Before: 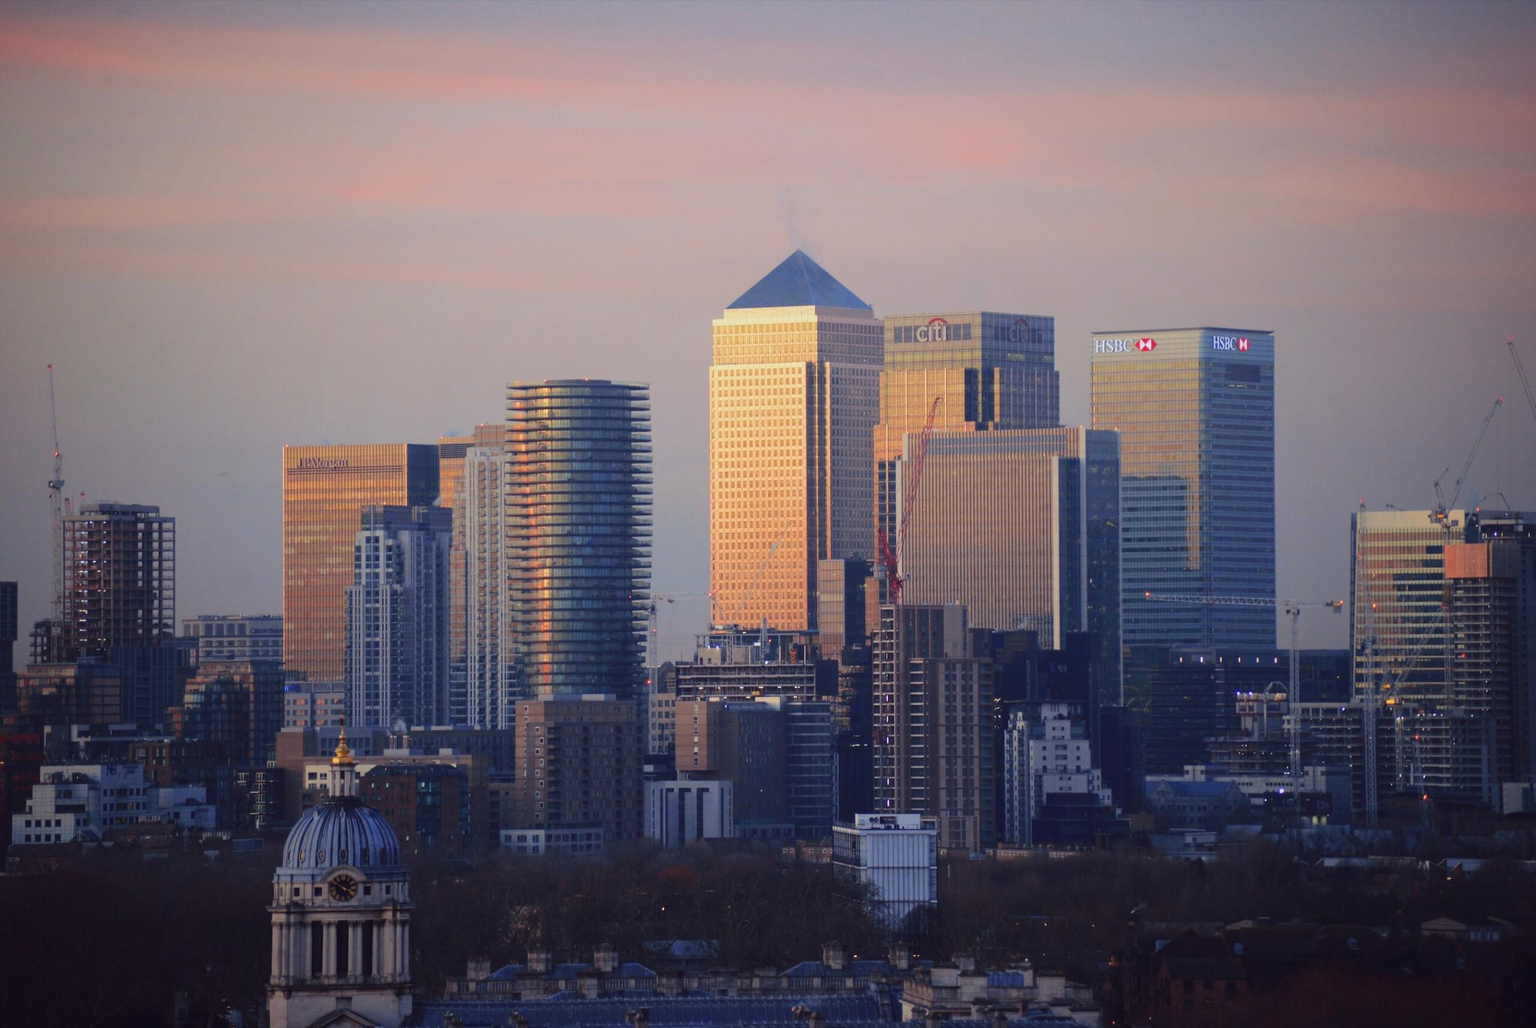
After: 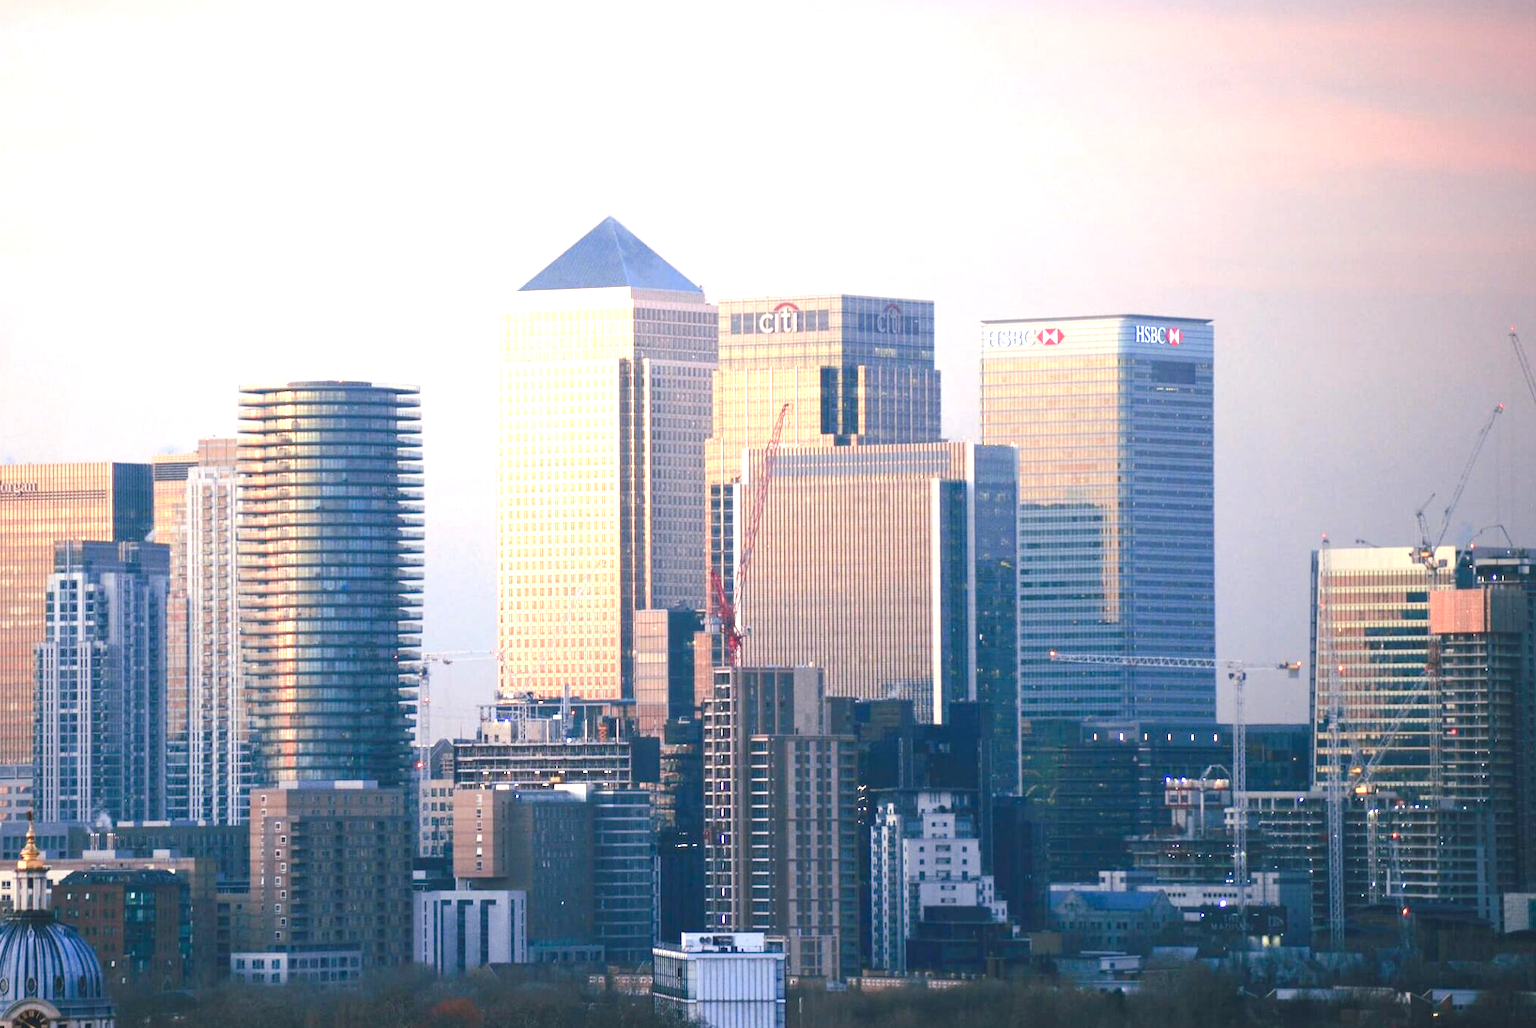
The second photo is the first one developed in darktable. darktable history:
crop and rotate: left 20.772%, top 7.803%, right 0.473%, bottom 13.422%
tone equalizer: edges refinement/feathering 500, mask exposure compensation -1.57 EV, preserve details guided filter
color balance rgb: shadows lift › chroma 11.516%, shadows lift › hue 132.26°, perceptual saturation grading › global saturation 0.232%, perceptual saturation grading › highlights -32.326%, perceptual saturation grading › mid-tones 5.406%, perceptual saturation grading › shadows 16.931%
exposure: black level correction 0, exposure 1.506 EV, compensate highlight preservation false
